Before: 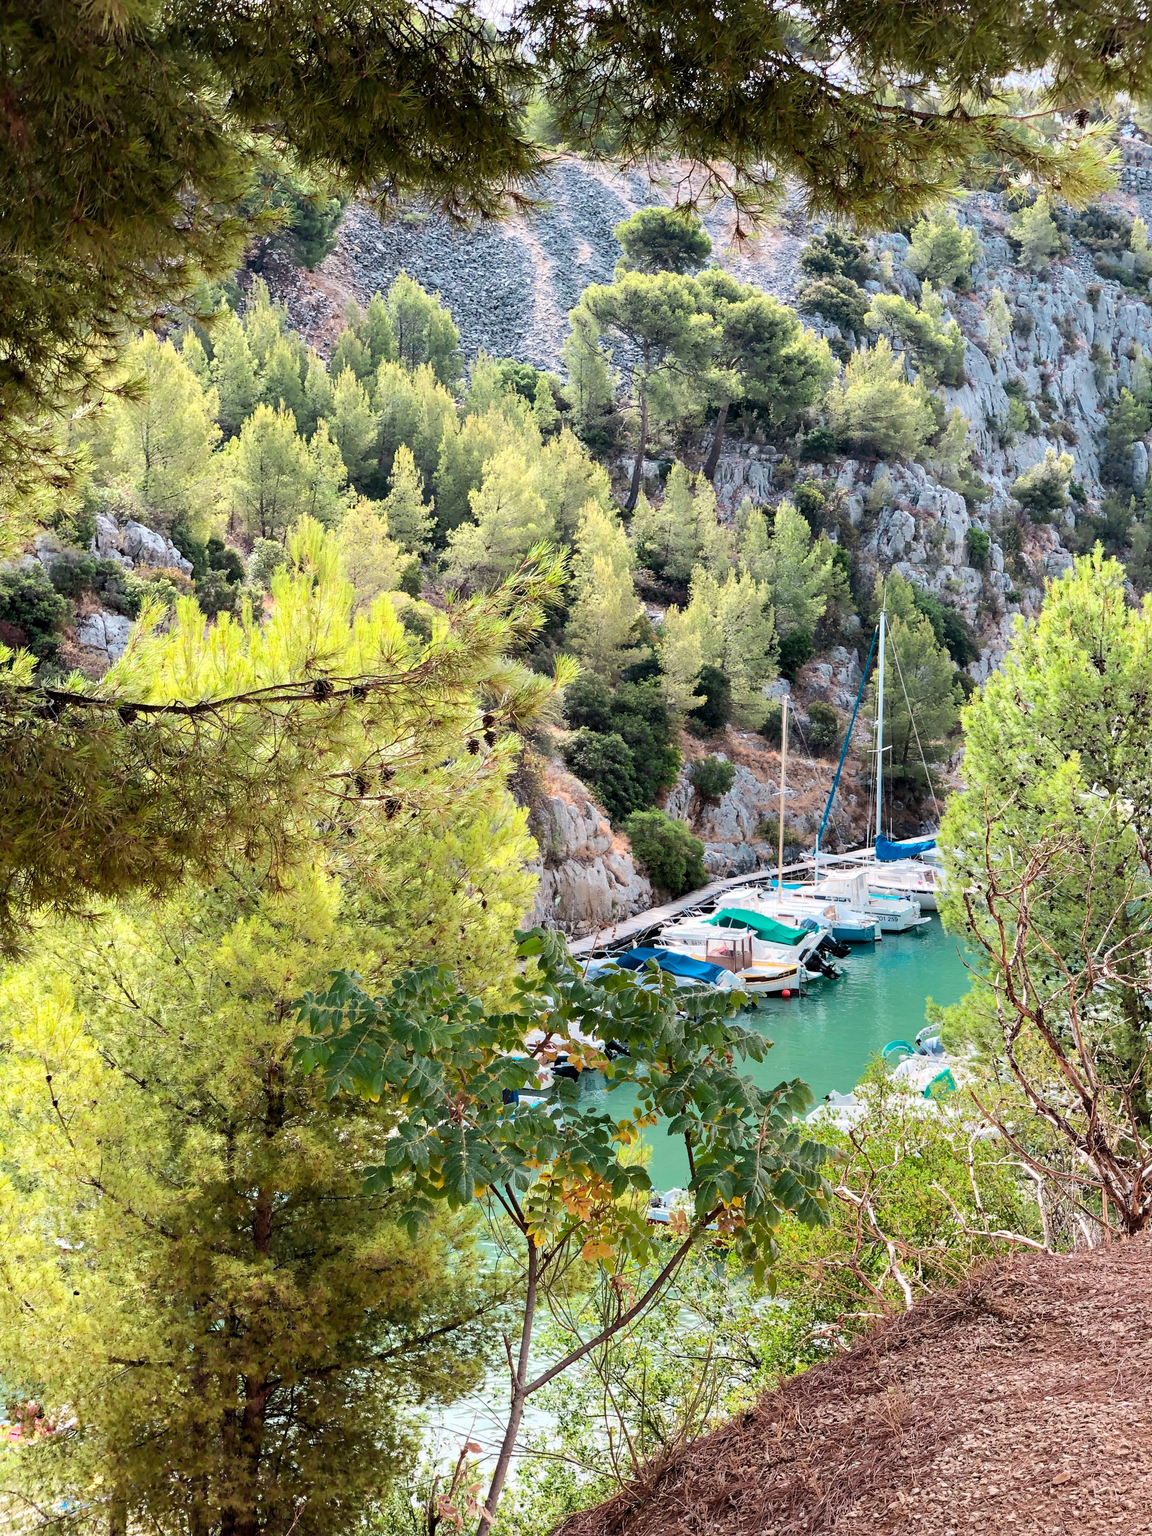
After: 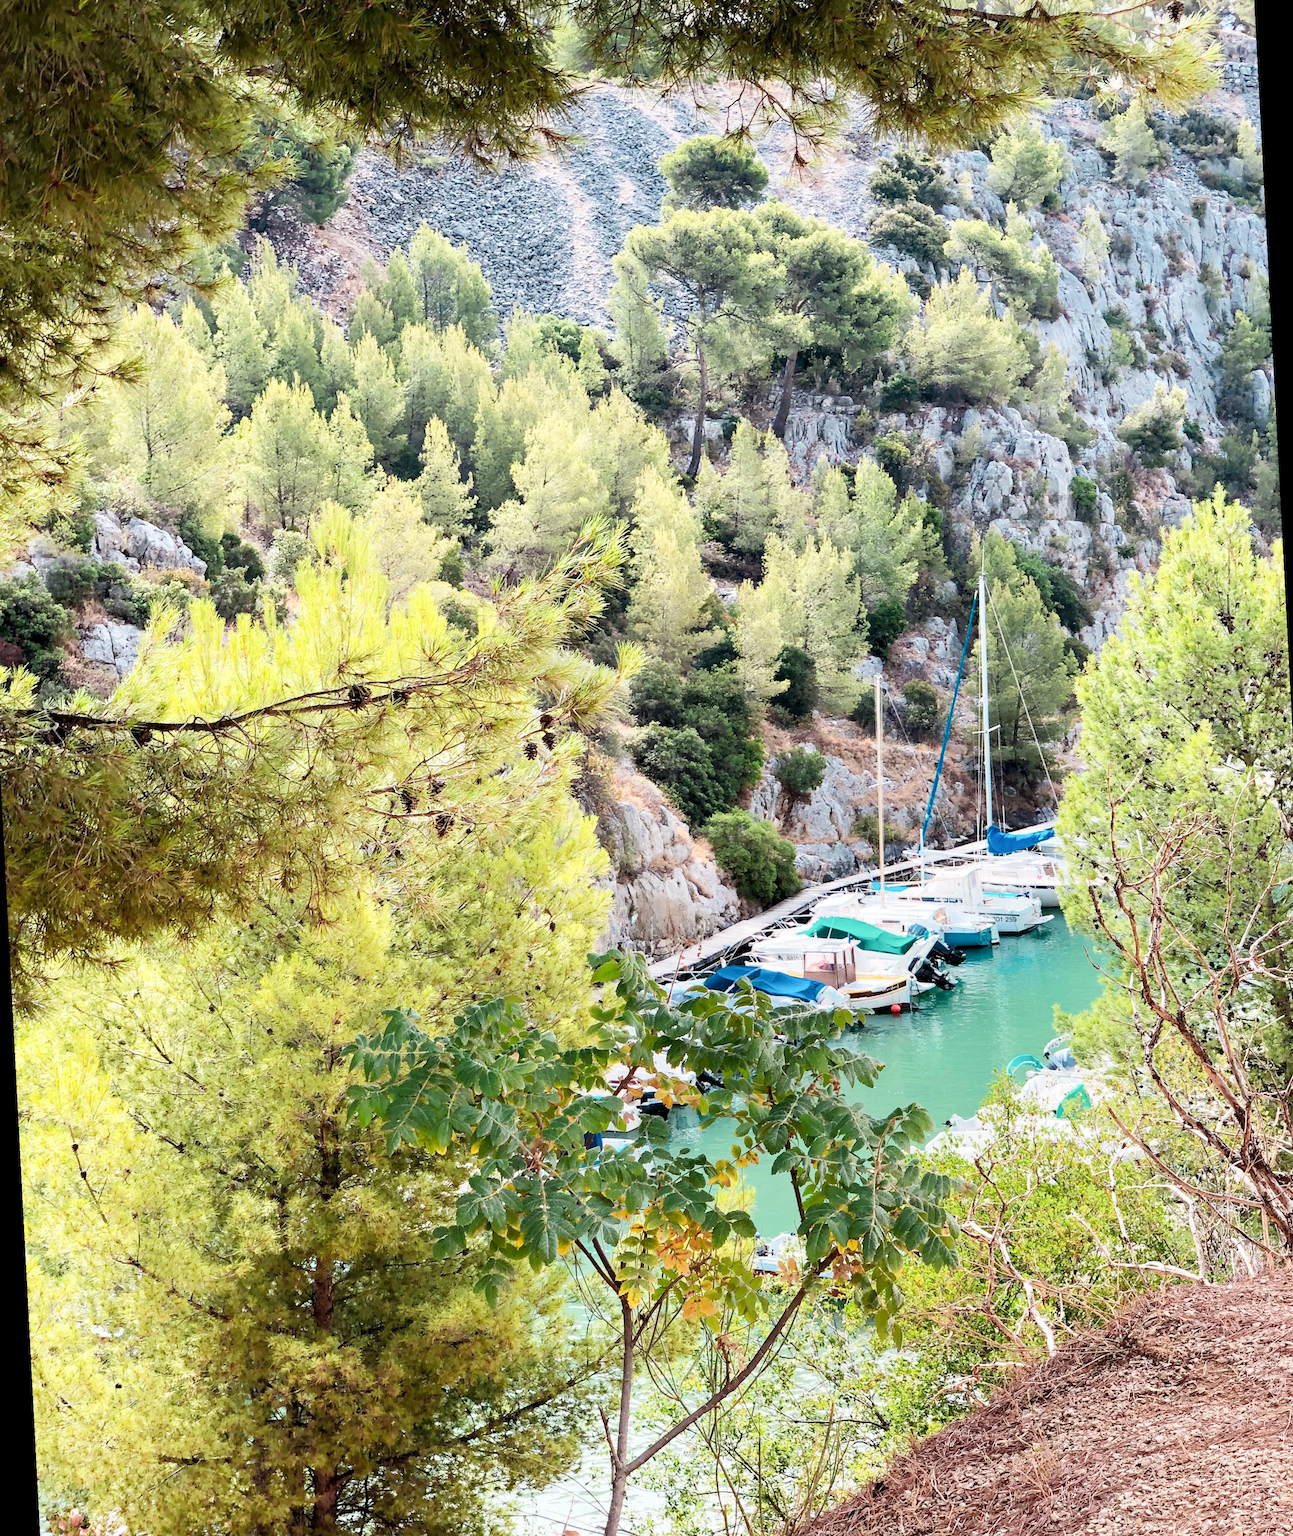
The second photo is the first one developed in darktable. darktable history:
rotate and perspective: rotation -3°, crop left 0.031, crop right 0.968, crop top 0.07, crop bottom 0.93
base curve: curves: ch0 [(0, 0) (0.204, 0.334) (0.55, 0.733) (1, 1)], preserve colors none
